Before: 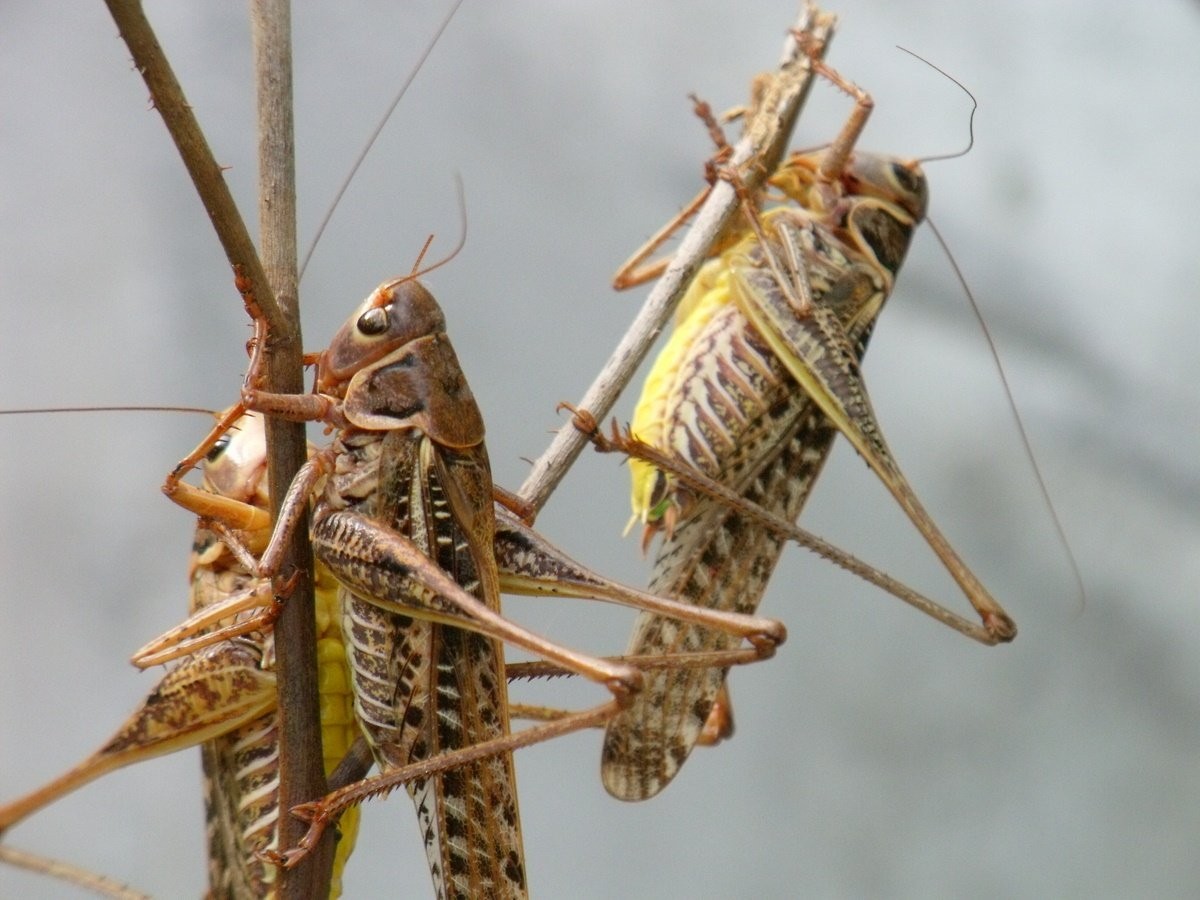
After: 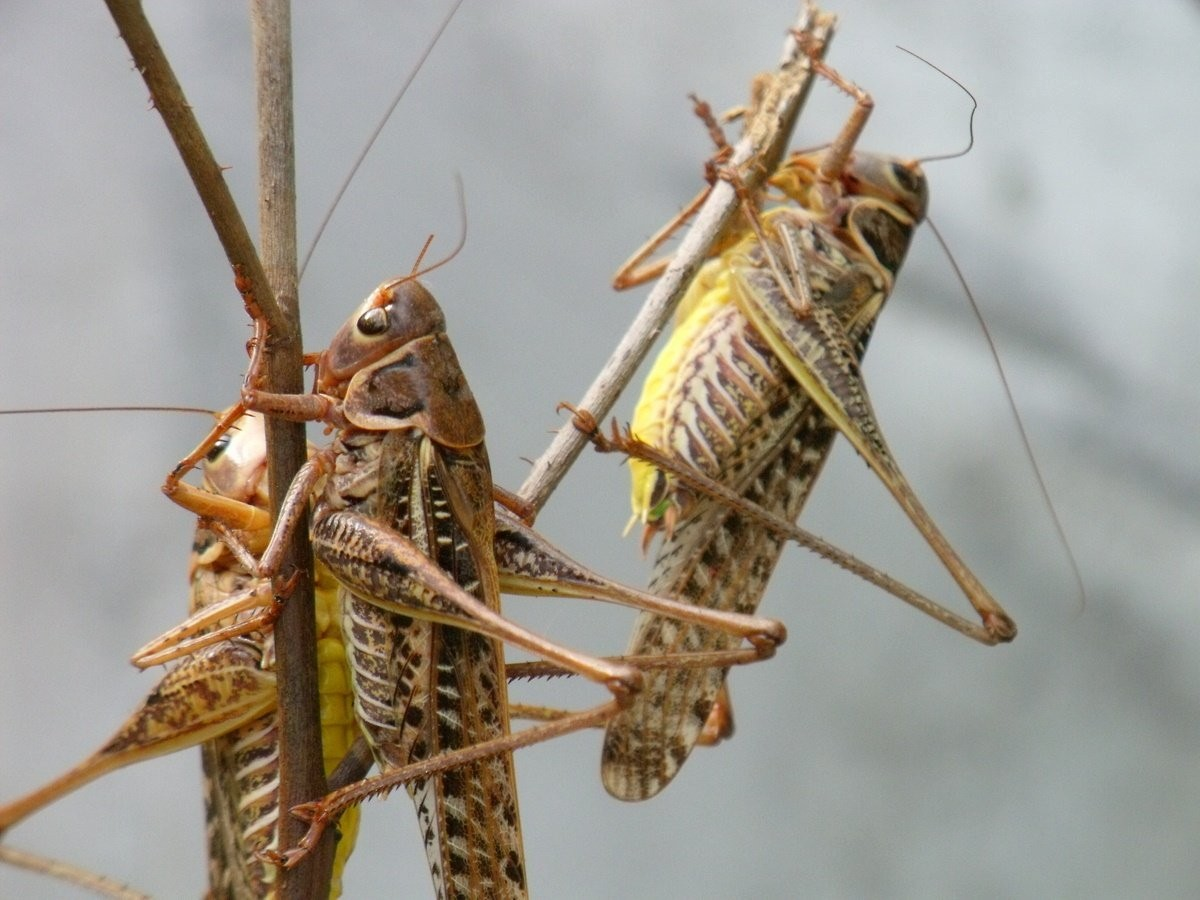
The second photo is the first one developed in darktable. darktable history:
shadows and highlights: shadows 37.47, highlights -26.74, soften with gaussian
